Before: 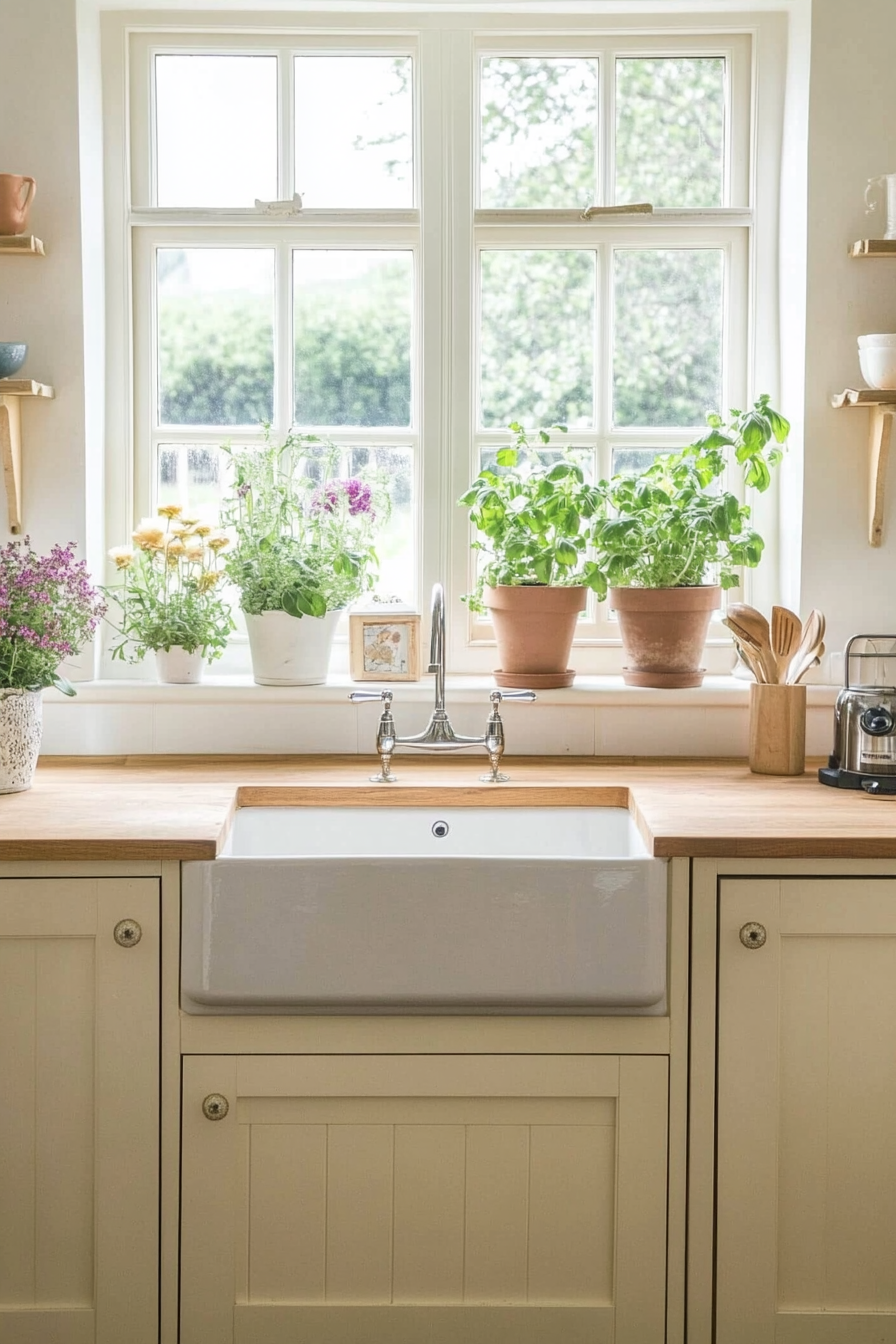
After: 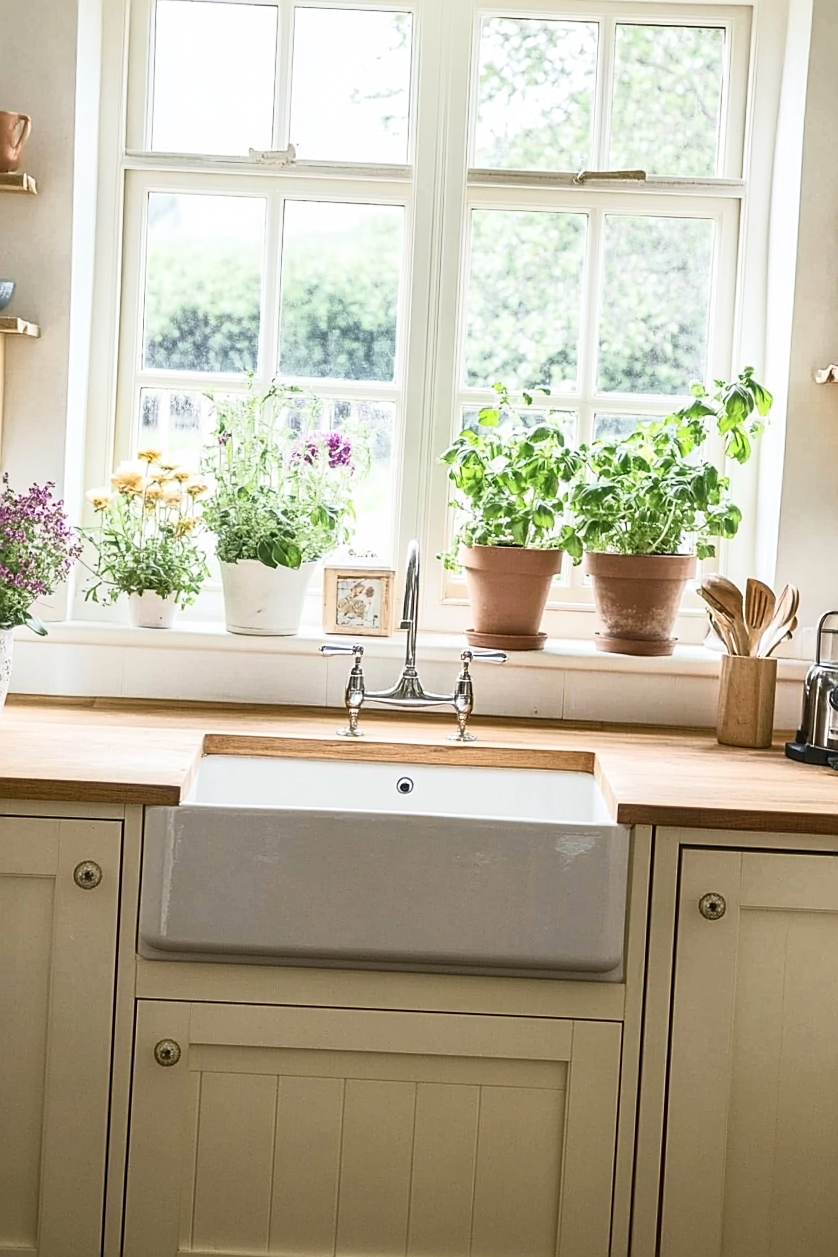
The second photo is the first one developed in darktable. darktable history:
crop and rotate: angle -2.67°
tone curve: curves: ch0 [(0, 0) (0.003, 0.007) (0.011, 0.01) (0.025, 0.016) (0.044, 0.025) (0.069, 0.036) (0.1, 0.052) (0.136, 0.073) (0.177, 0.103) (0.224, 0.135) (0.277, 0.177) (0.335, 0.233) (0.399, 0.303) (0.468, 0.376) (0.543, 0.469) (0.623, 0.581) (0.709, 0.723) (0.801, 0.863) (0.898, 0.938) (1, 1)], color space Lab, independent channels, preserve colors none
sharpen: on, module defaults
